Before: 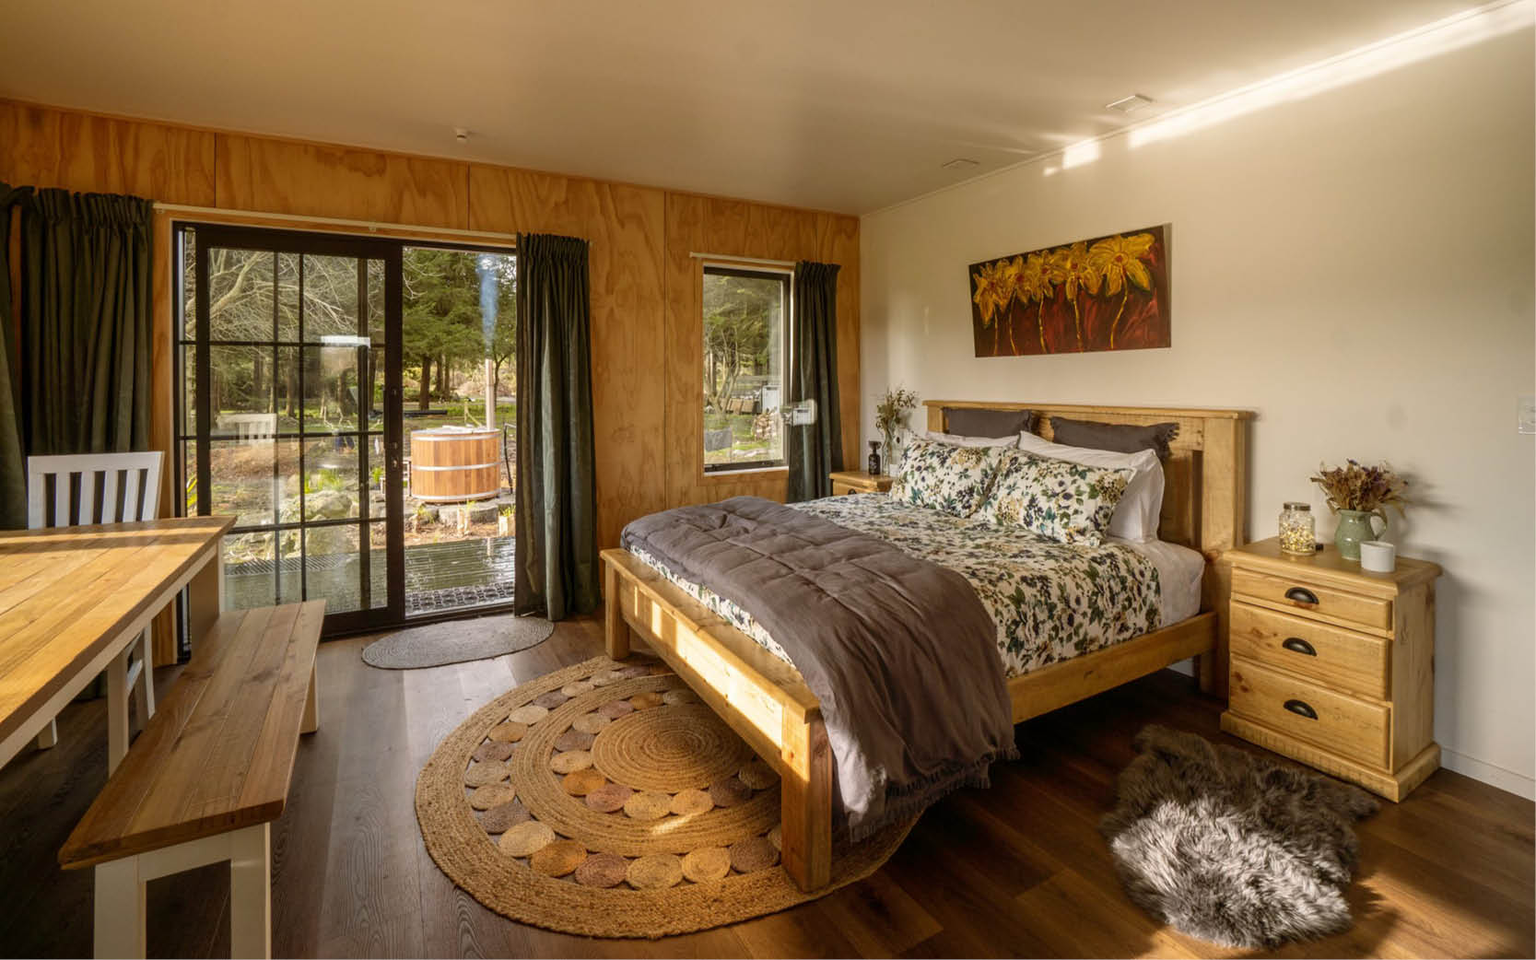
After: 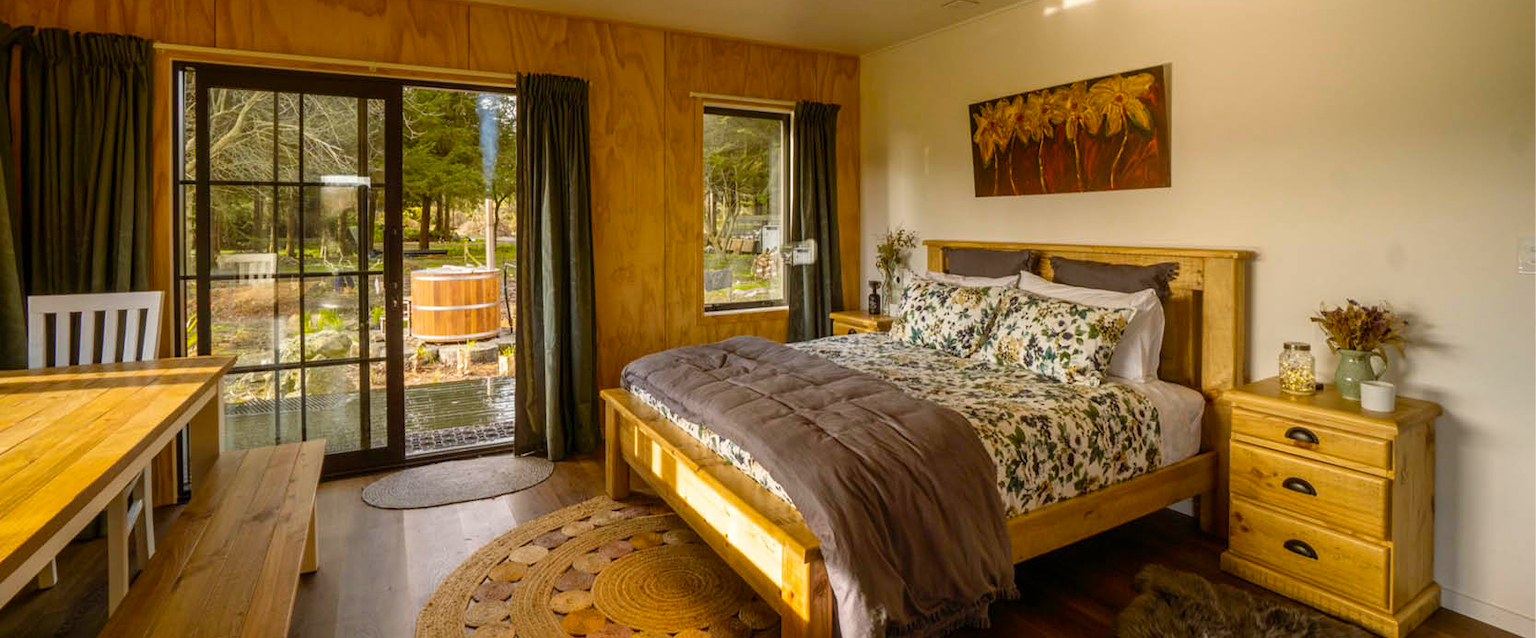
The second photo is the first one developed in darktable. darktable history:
color zones: curves: ch0 [(0, 0.5) (0.143, 0.5) (0.286, 0.5) (0.429, 0.5) (0.62, 0.489) (0.714, 0.445) (0.844, 0.496) (1, 0.5)]; ch1 [(0, 0.5) (0.143, 0.5) (0.286, 0.5) (0.429, 0.5) (0.571, 0.5) (0.714, 0.523) (0.857, 0.5) (1, 0.5)]
color balance rgb: perceptual saturation grading › global saturation 30%, global vibrance 10%
crop: top 16.727%, bottom 16.727%
tone equalizer: on, module defaults
